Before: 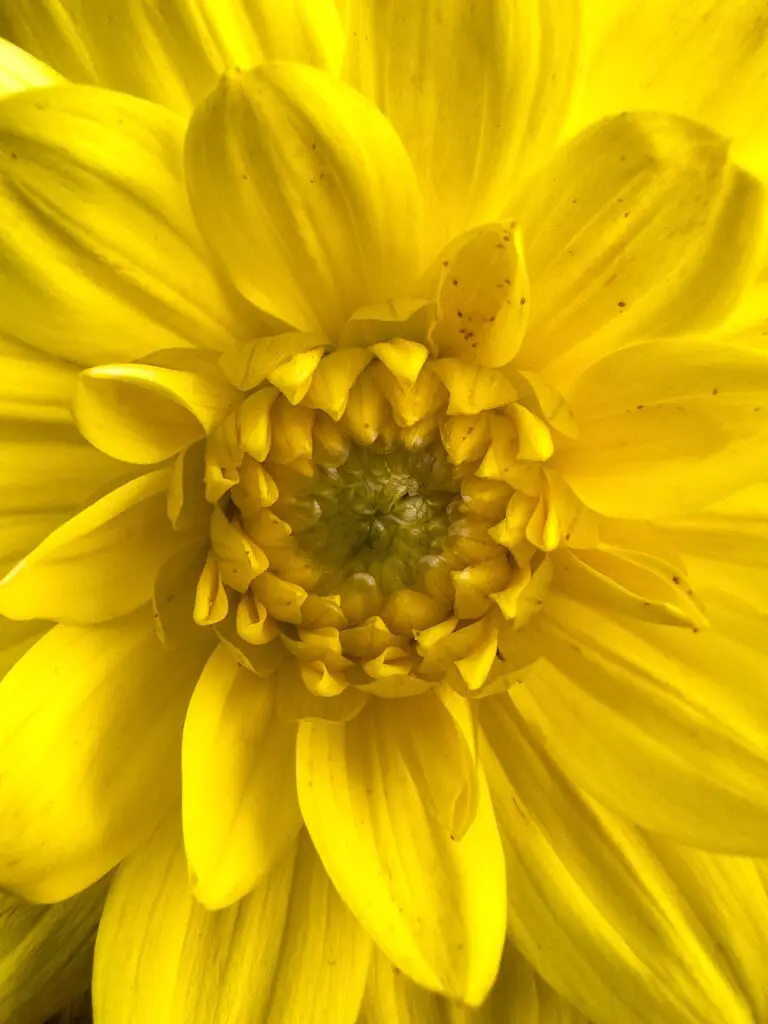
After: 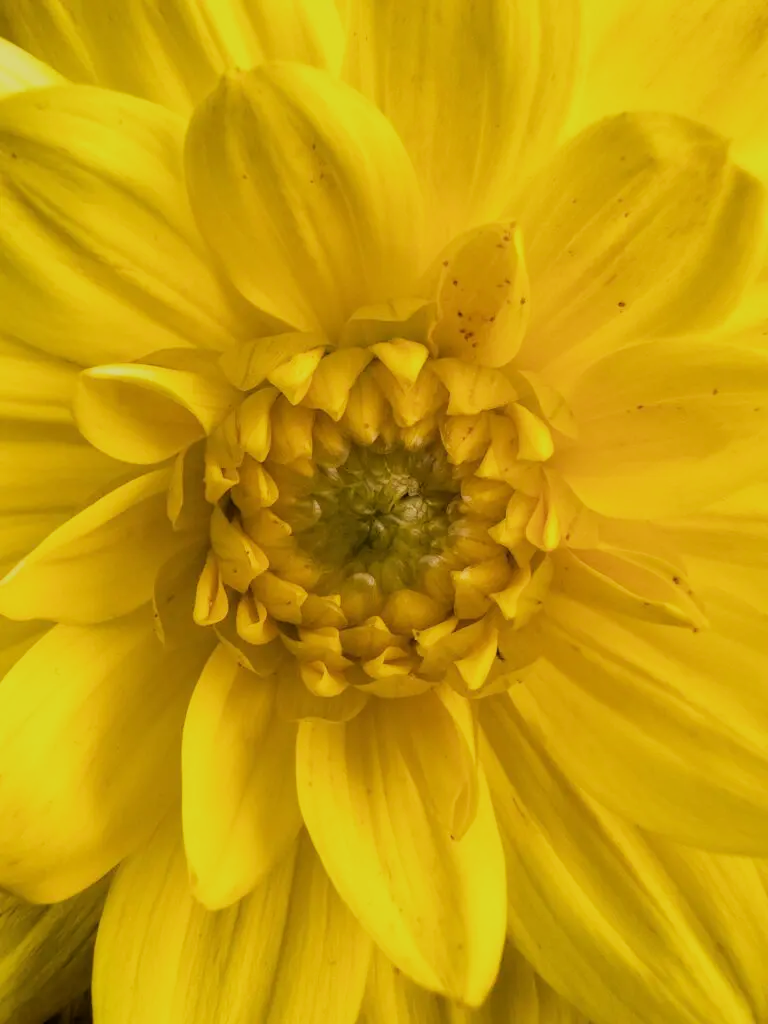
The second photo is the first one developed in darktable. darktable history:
white balance: red 1.029, blue 0.92
filmic rgb: black relative exposure -7.65 EV, white relative exposure 4.56 EV, hardness 3.61, contrast 1.05
